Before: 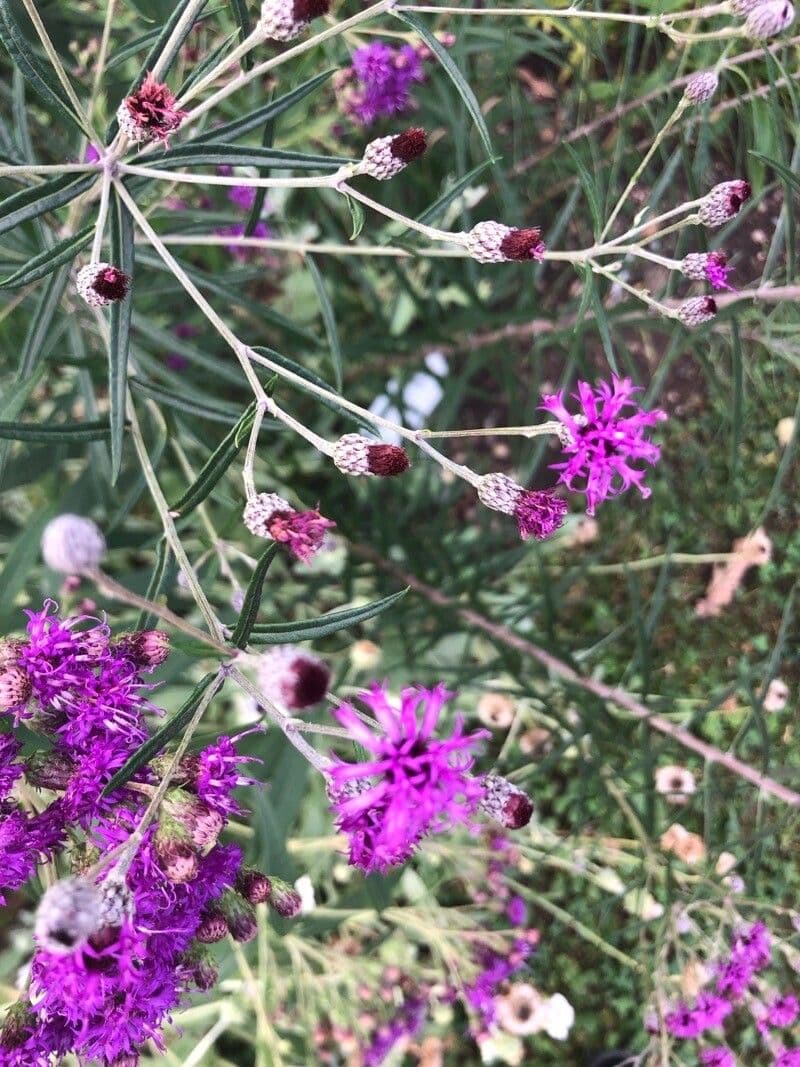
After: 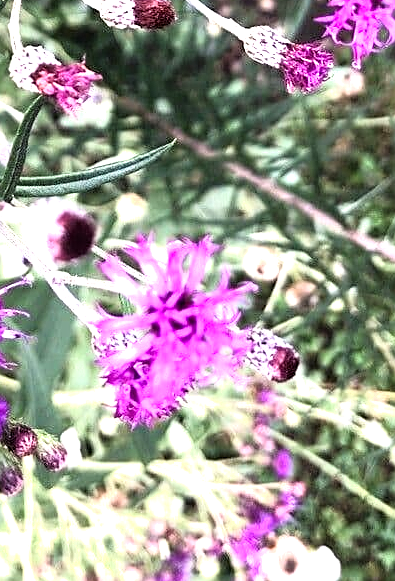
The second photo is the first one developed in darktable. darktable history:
crop: left 29.267%, top 41.978%, right 21.281%, bottom 3.488%
tone equalizer: -8 EV -1.04 EV, -7 EV -0.99 EV, -6 EV -0.872 EV, -5 EV -0.59 EV, -3 EV 0.588 EV, -2 EV 0.86 EV, -1 EV 1.01 EV, +0 EV 1.08 EV
sharpen: on, module defaults
shadows and highlights: shadows -0.566, highlights 39.21
